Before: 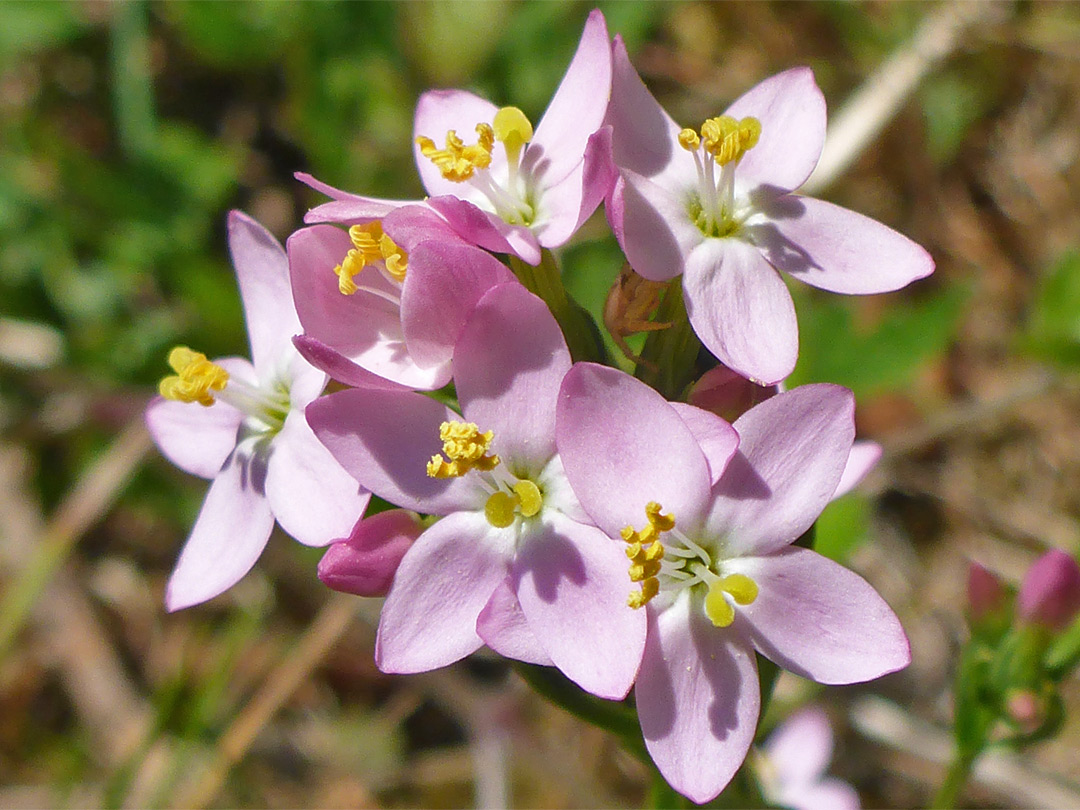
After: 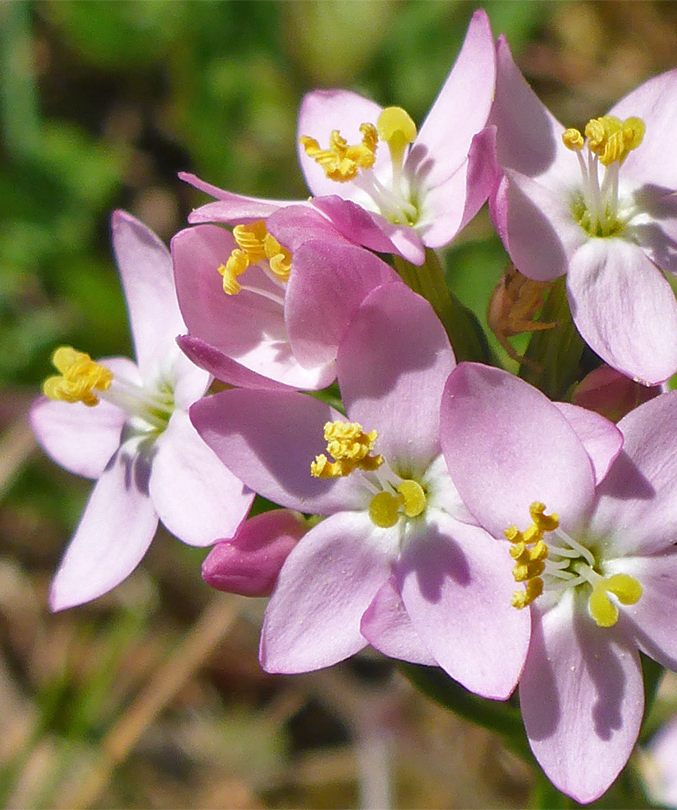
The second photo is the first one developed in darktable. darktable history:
crop: left 10.757%, right 26.535%
